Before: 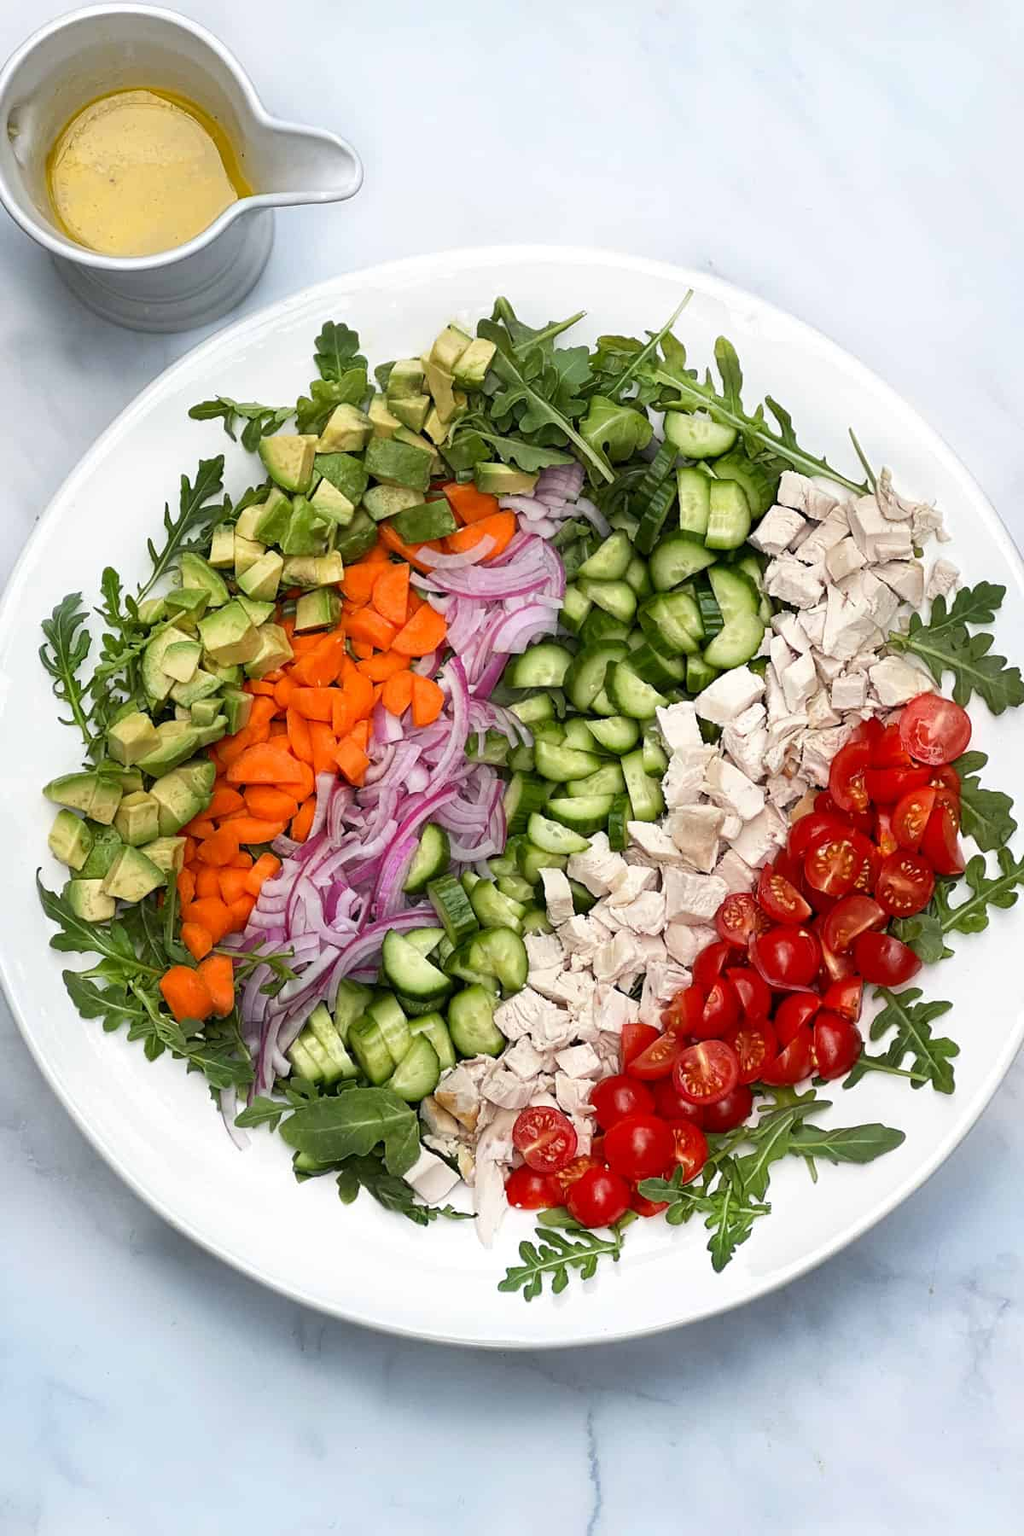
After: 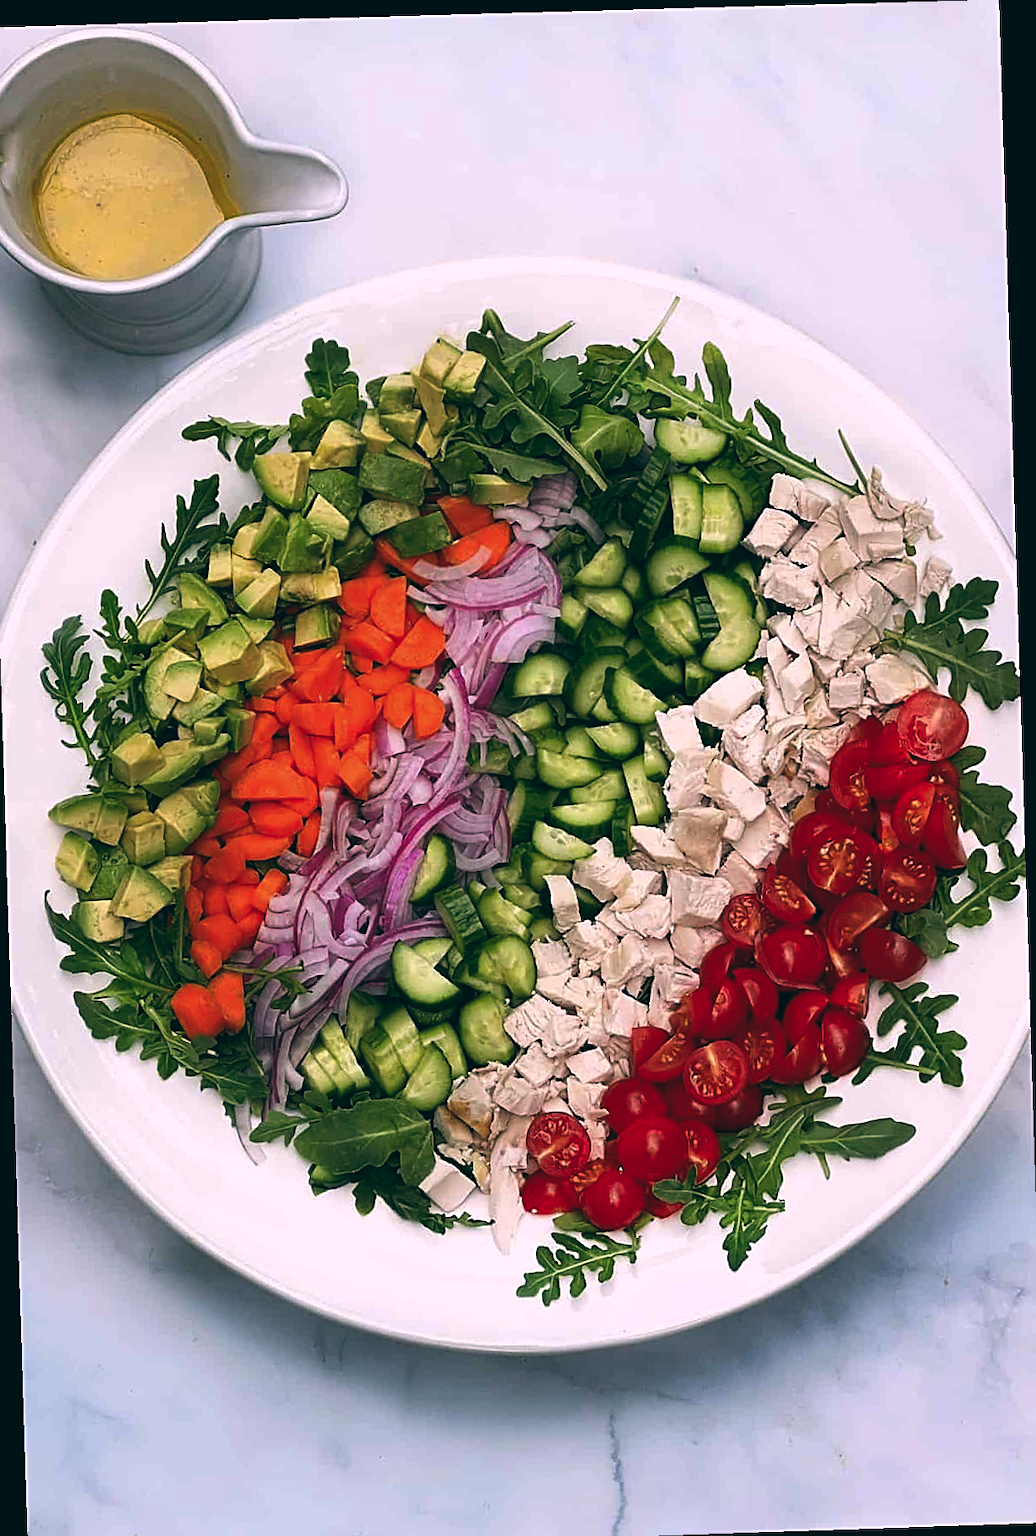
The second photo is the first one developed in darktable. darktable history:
sharpen: on, module defaults
color balance: lift [1.016, 0.983, 1, 1.017], gamma [0.78, 1.018, 1.043, 0.957], gain [0.786, 1.063, 0.937, 1.017], input saturation 118.26%, contrast 13.43%, contrast fulcrum 21.62%, output saturation 82.76%
crop and rotate: left 1.774%, right 0.633%, bottom 1.28%
rotate and perspective: rotation -1.77°, lens shift (horizontal) 0.004, automatic cropping off
